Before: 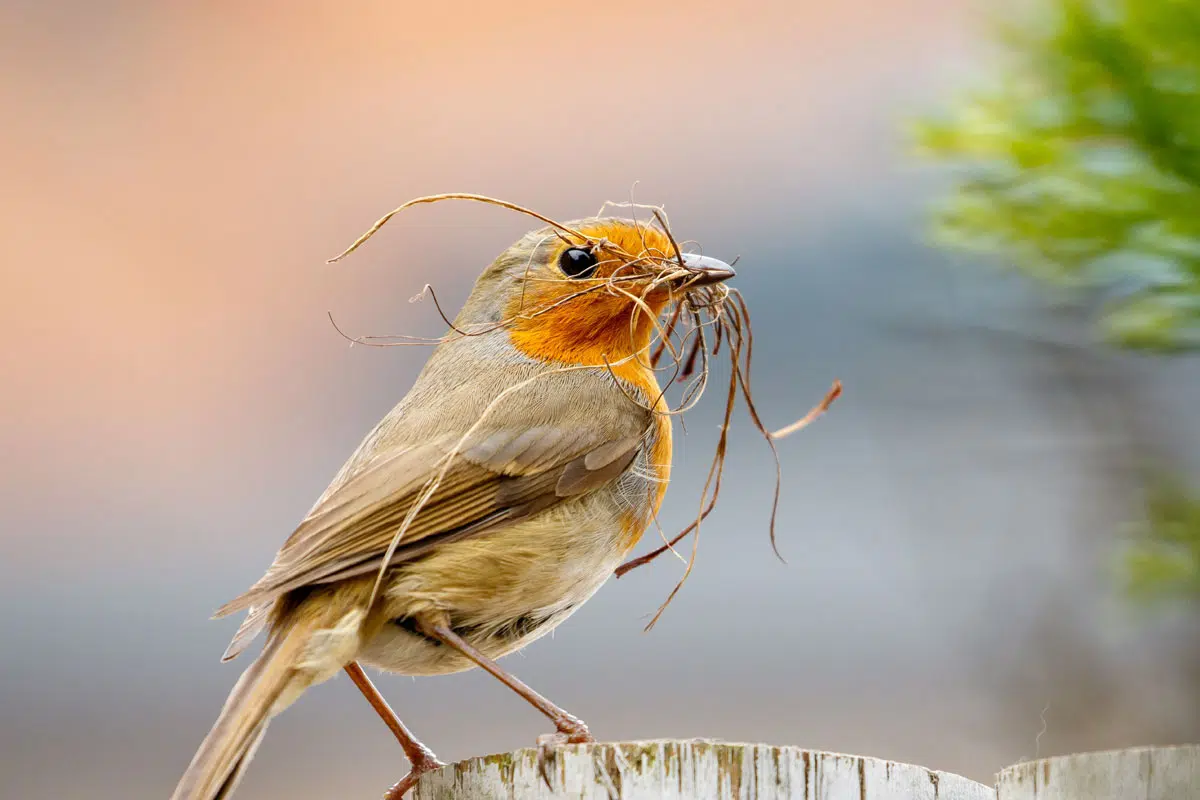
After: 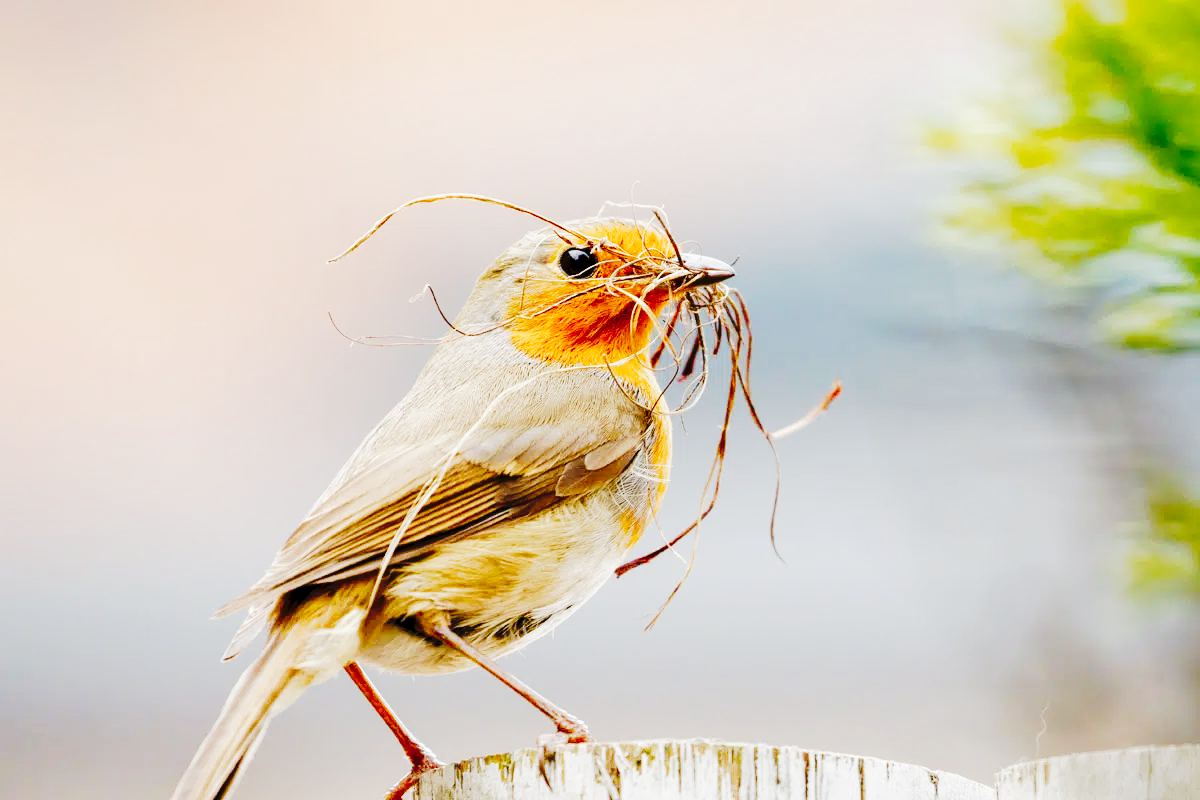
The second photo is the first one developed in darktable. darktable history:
tone curve: curves: ch0 [(0, 0) (0.003, 0.054) (0.011, 0.057) (0.025, 0.056) (0.044, 0.062) (0.069, 0.071) (0.1, 0.088) (0.136, 0.111) (0.177, 0.146) (0.224, 0.19) (0.277, 0.261) (0.335, 0.363) (0.399, 0.458) (0.468, 0.562) (0.543, 0.653) (0.623, 0.725) (0.709, 0.801) (0.801, 0.853) (0.898, 0.915) (1, 1)], preserve colors none
filmic rgb: middle gray luminance 12.74%, black relative exposure -10.13 EV, white relative exposure 3.47 EV, threshold 6 EV, target black luminance 0%, hardness 5.74, latitude 44.69%, contrast 1.221, highlights saturation mix 5%, shadows ↔ highlights balance 26.78%, add noise in highlights 0, preserve chrominance no, color science v3 (2019), use custom middle-gray values true, iterations of high-quality reconstruction 0, contrast in highlights soft, enable highlight reconstruction true
